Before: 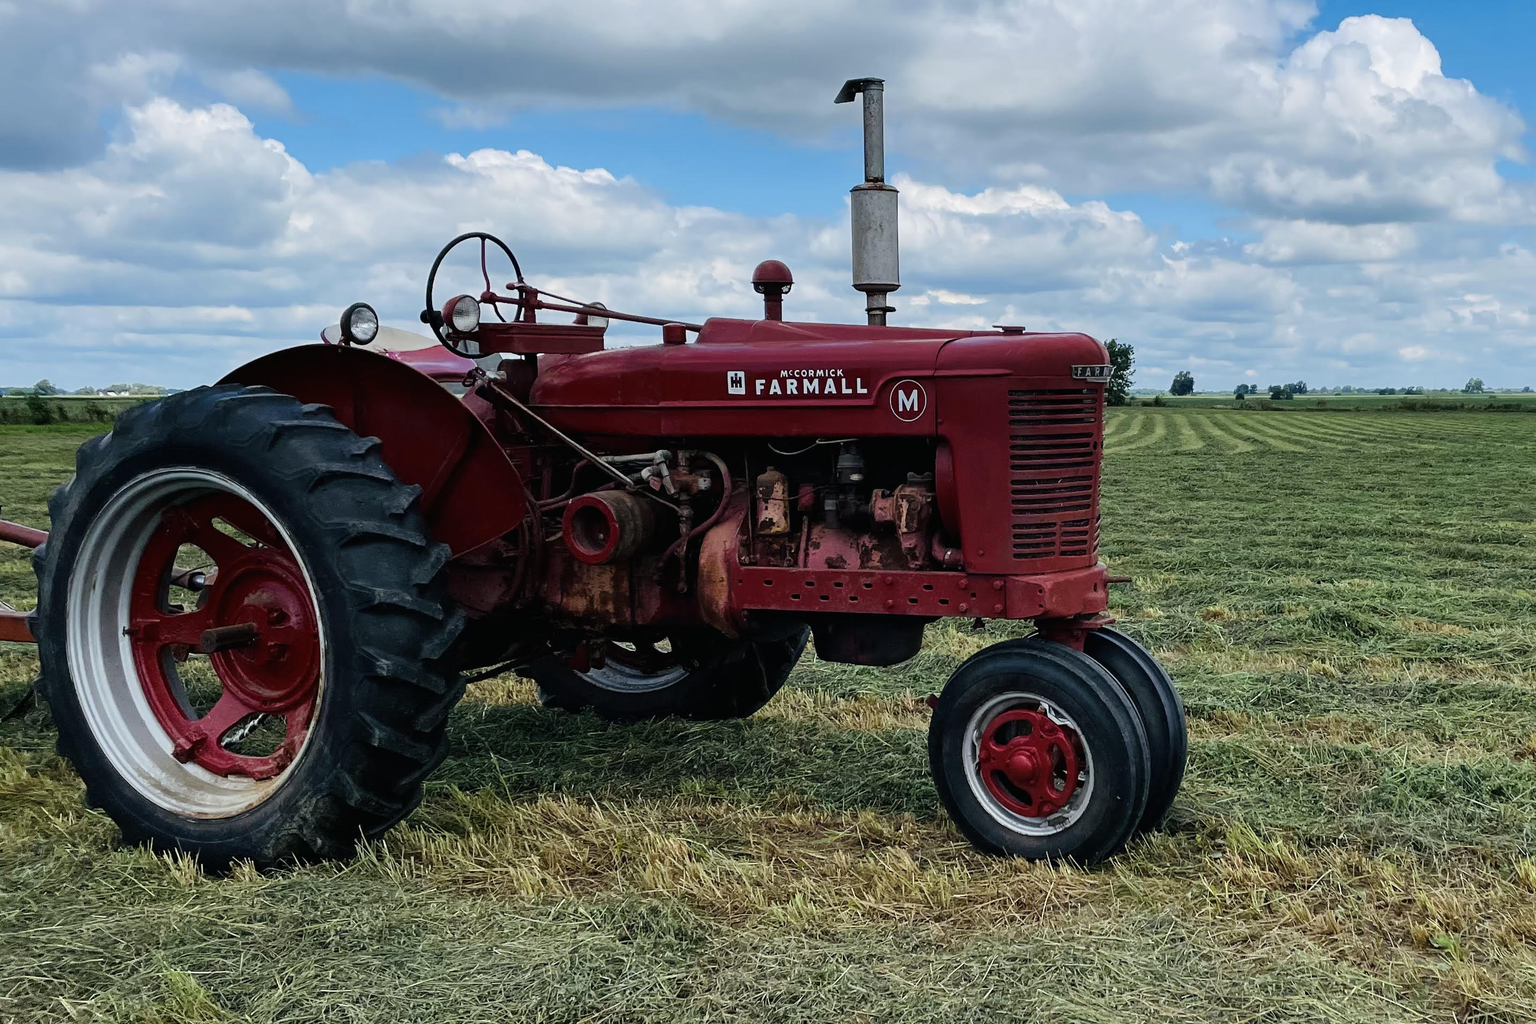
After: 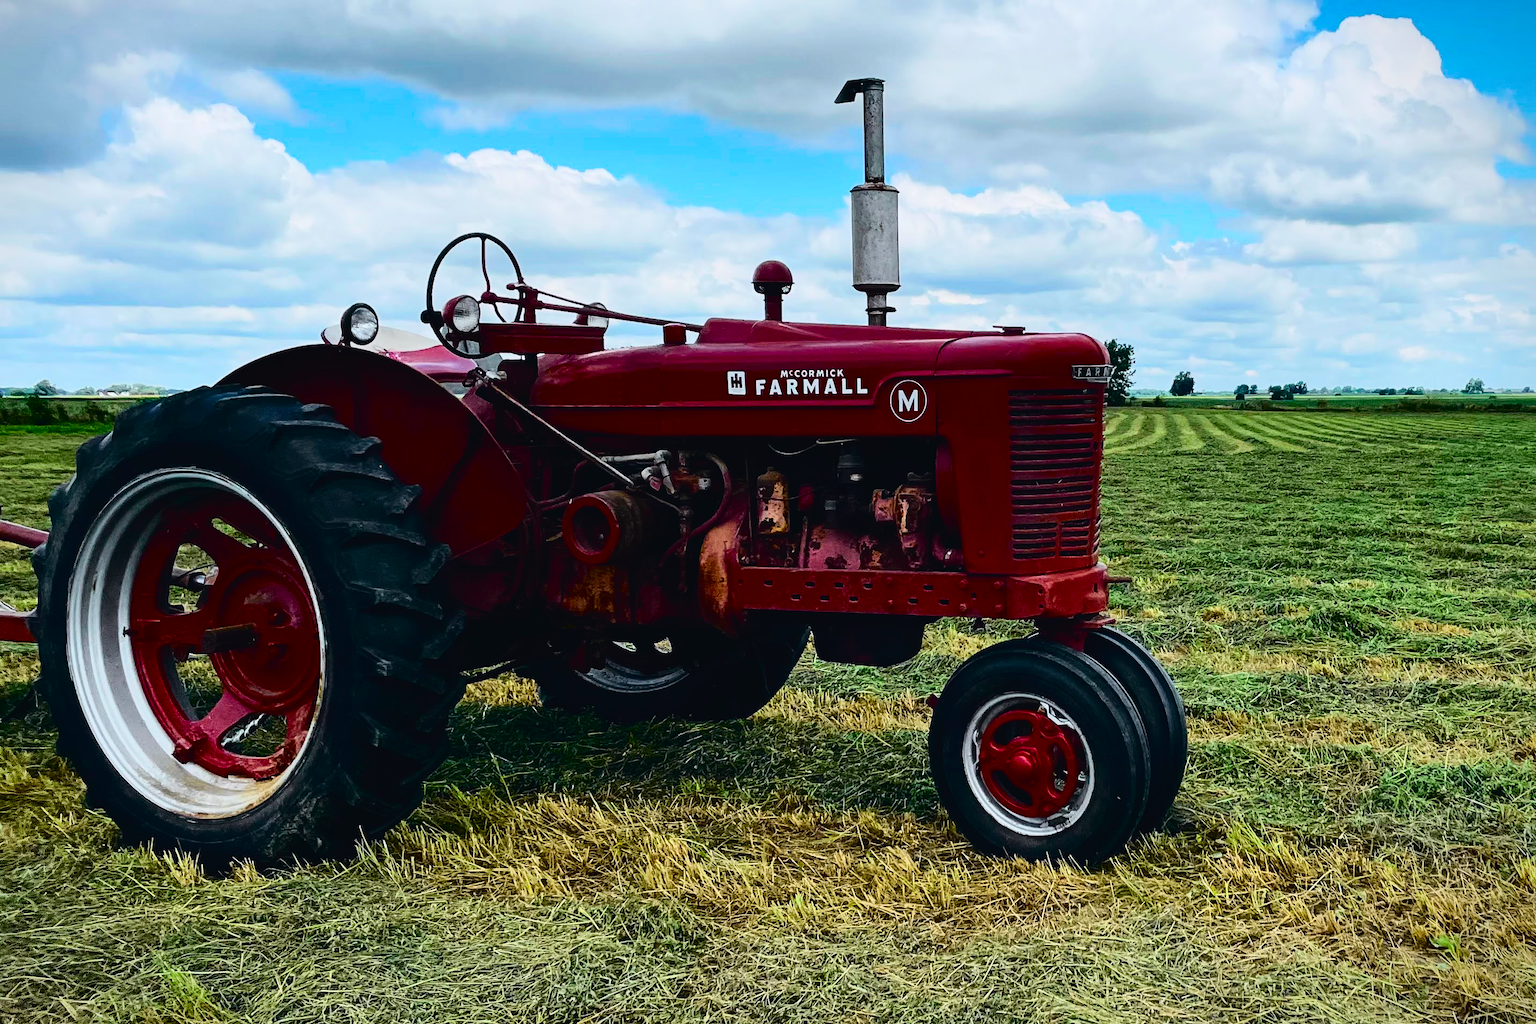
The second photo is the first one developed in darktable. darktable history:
vignetting: fall-off start 97.23%, saturation -0.024, center (-0.033, -0.042), width/height ratio 1.179, unbound false
tone curve: curves: ch0 [(0, 0.023) (0.104, 0.058) (0.21, 0.162) (0.469, 0.524) (0.579, 0.65) (0.725, 0.8) (0.858, 0.903) (1, 0.974)]; ch1 [(0, 0) (0.414, 0.395) (0.447, 0.447) (0.502, 0.501) (0.521, 0.512) (0.566, 0.566) (0.618, 0.61) (0.654, 0.642) (1, 1)]; ch2 [(0, 0) (0.369, 0.388) (0.437, 0.453) (0.492, 0.485) (0.524, 0.508) (0.553, 0.566) (0.583, 0.608) (1, 1)], color space Lab, independent channels, preserve colors none
contrast brightness saturation: contrast 0.18, saturation 0.3
